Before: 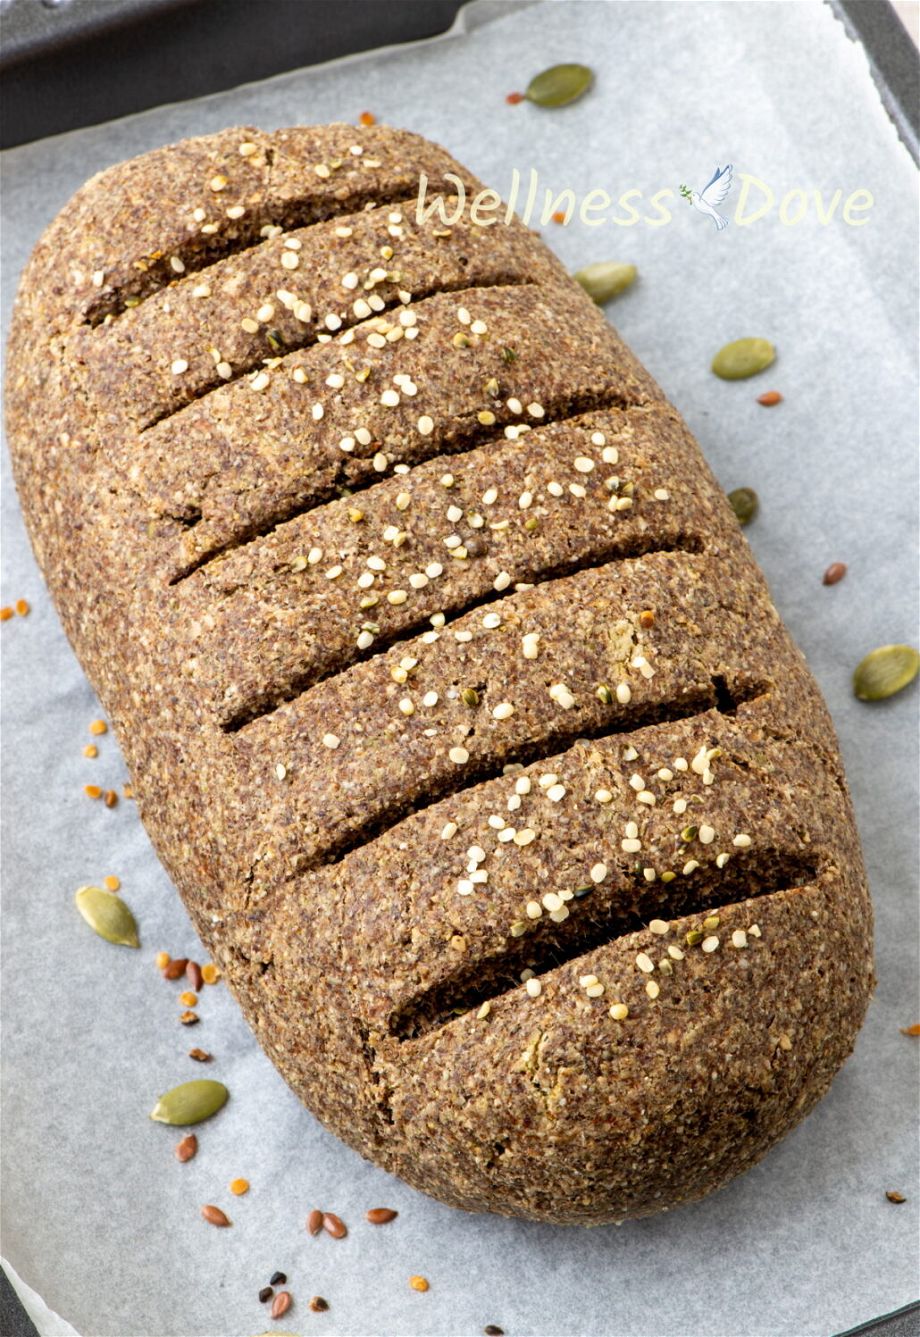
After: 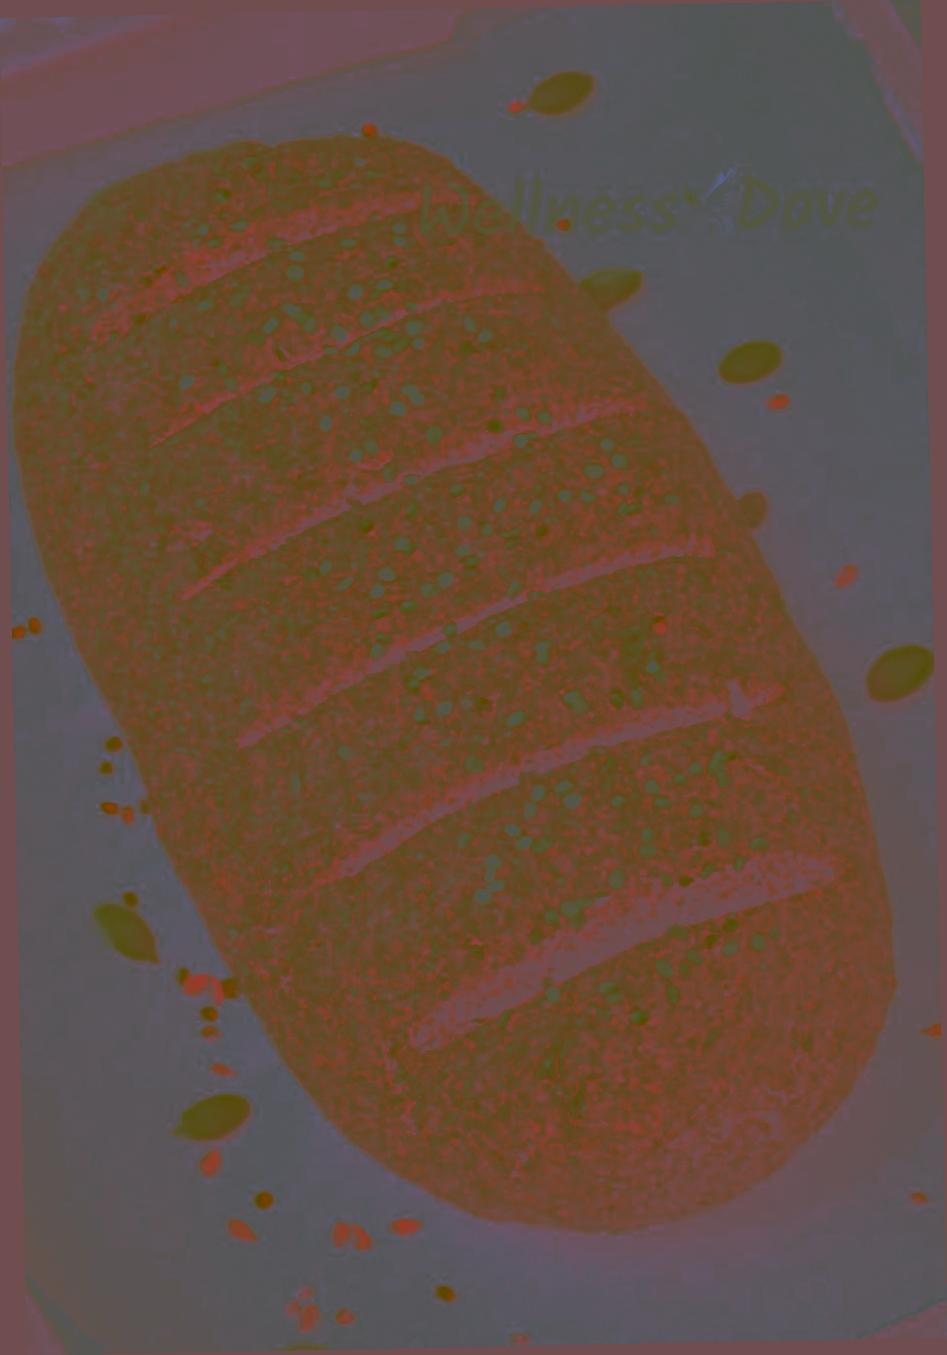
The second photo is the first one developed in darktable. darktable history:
color balance: mode lift, gamma, gain (sRGB), lift [0.997, 0.979, 1.021, 1.011], gamma [1, 1.084, 0.916, 0.998], gain [1, 0.87, 1.13, 1.101], contrast 4.55%, contrast fulcrum 38.24%, output saturation 104.09%
split-toning: shadows › hue 360°
contrast brightness saturation: contrast -0.99, brightness -0.17, saturation 0.75
rotate and perspective: rotation -1.17°, automatic cropping off
